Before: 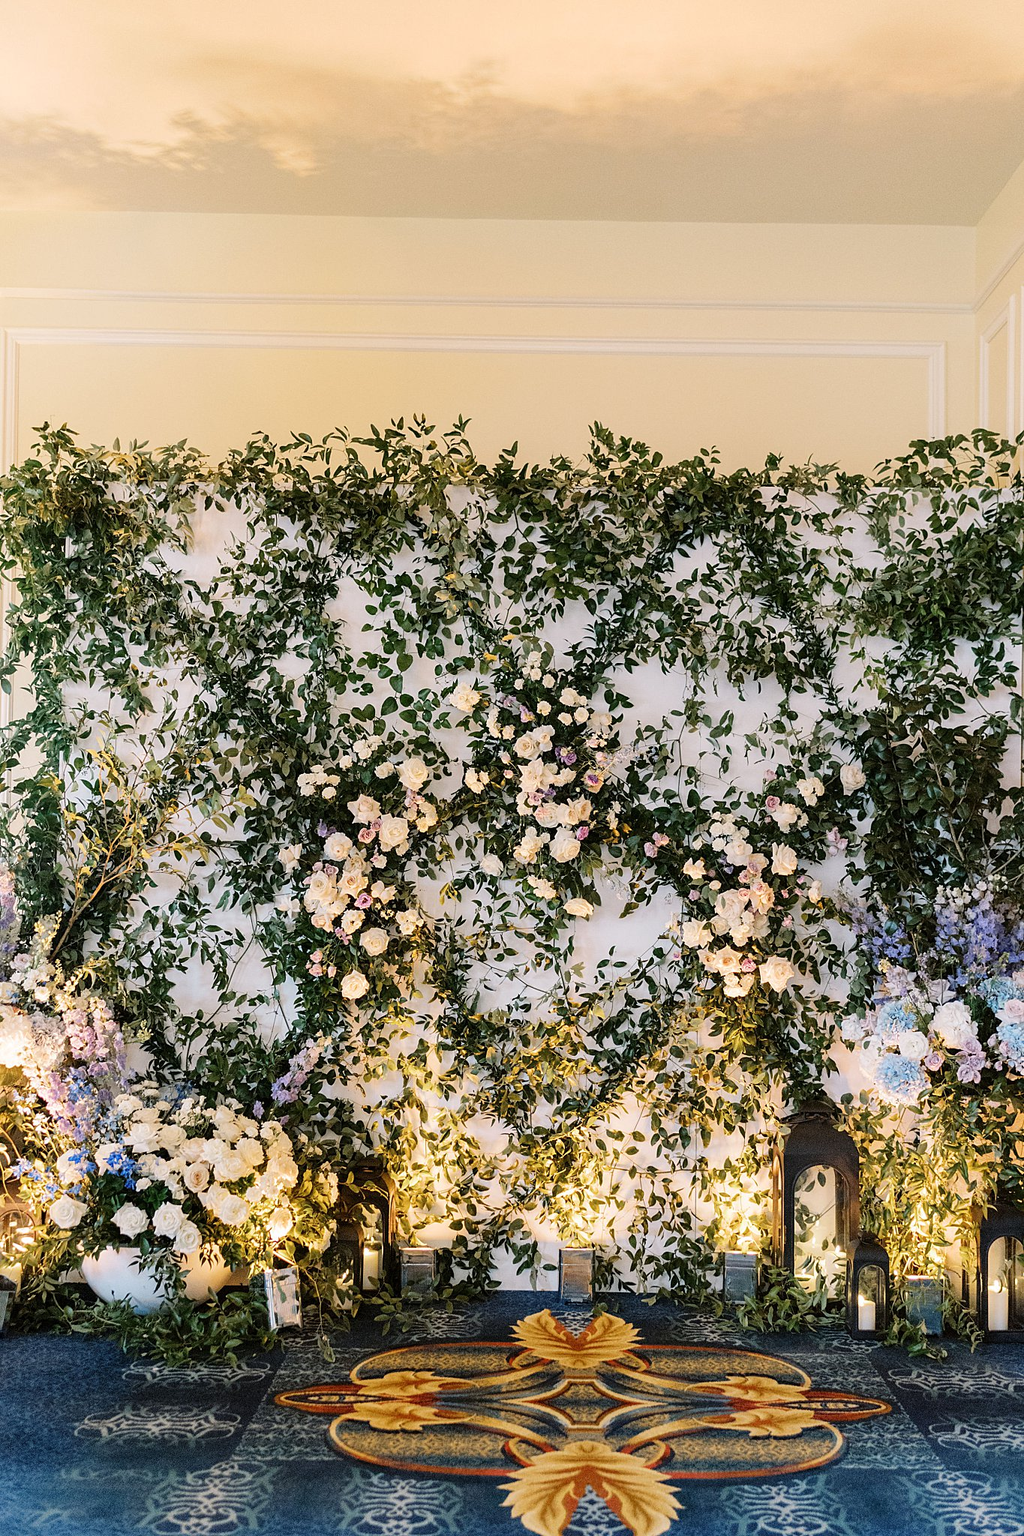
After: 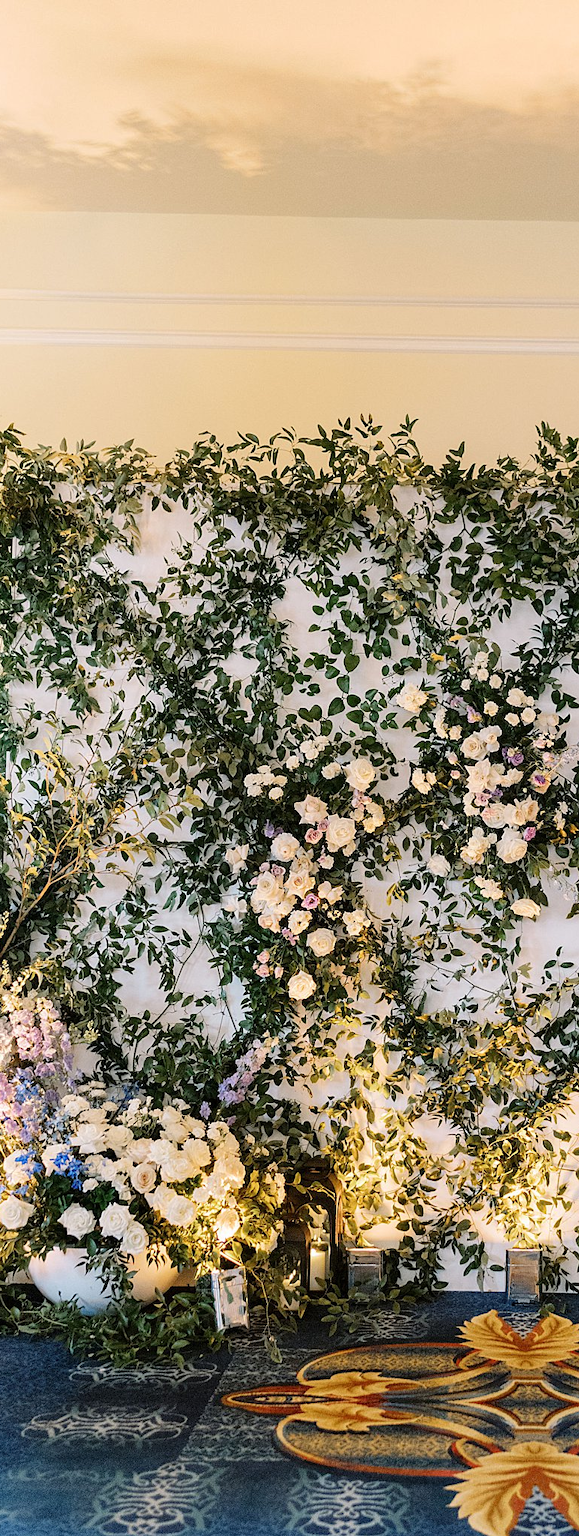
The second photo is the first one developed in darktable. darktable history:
crop: left 5.25%, right 38.135%
